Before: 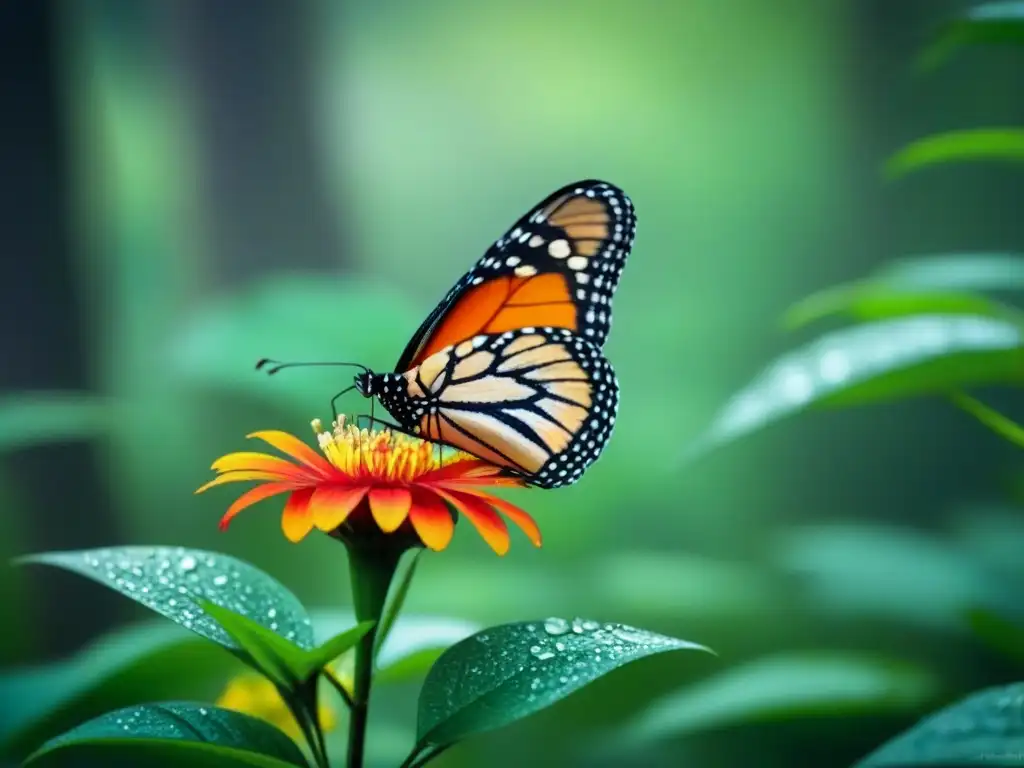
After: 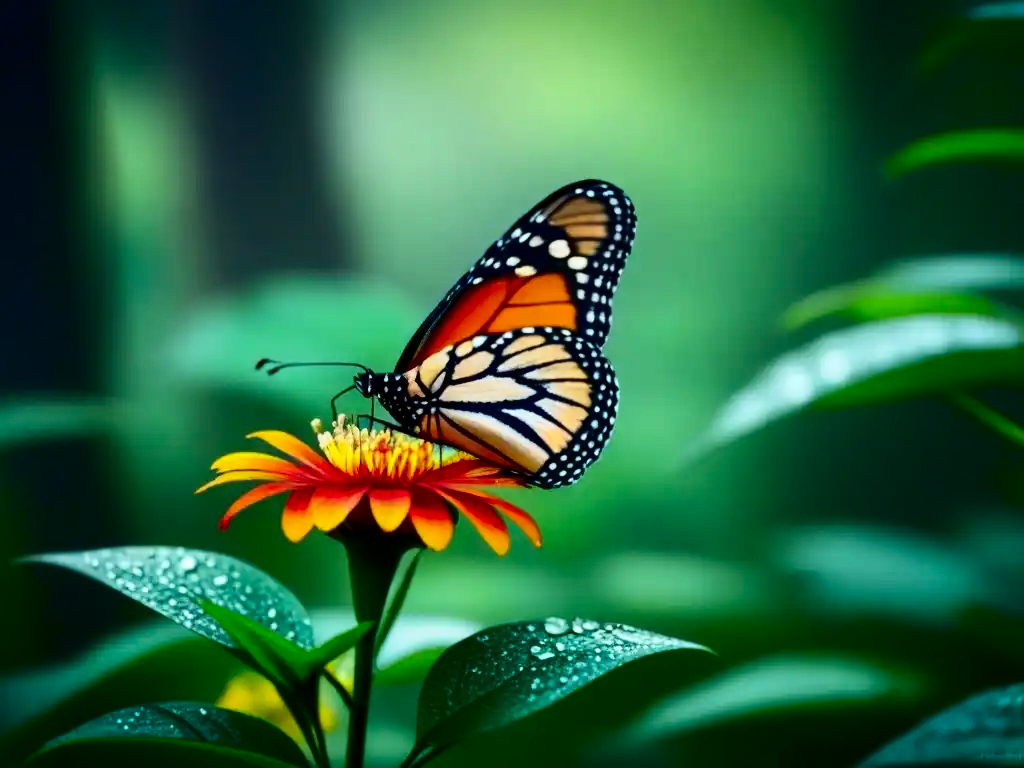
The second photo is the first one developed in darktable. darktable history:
contrast brightness saturation: contrast 0.236, brightness -0.23, saturation 0.15
